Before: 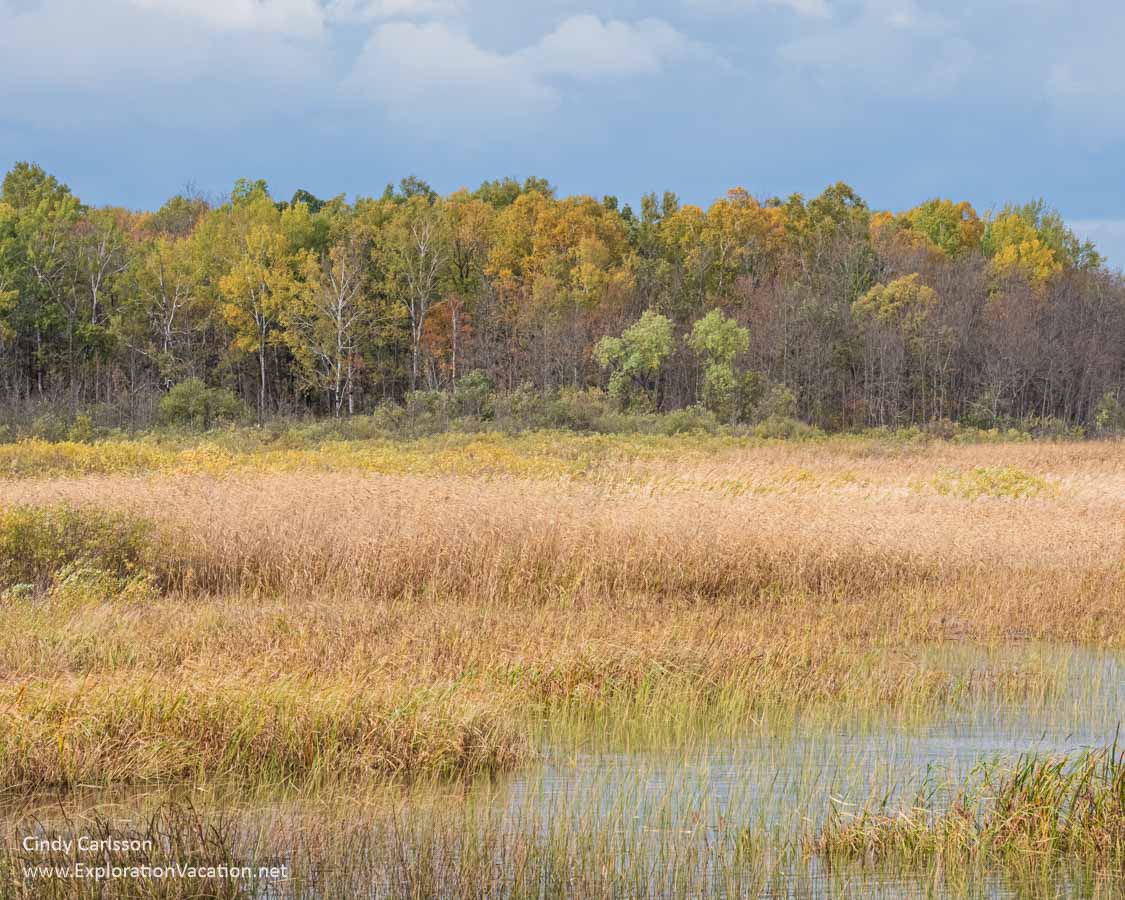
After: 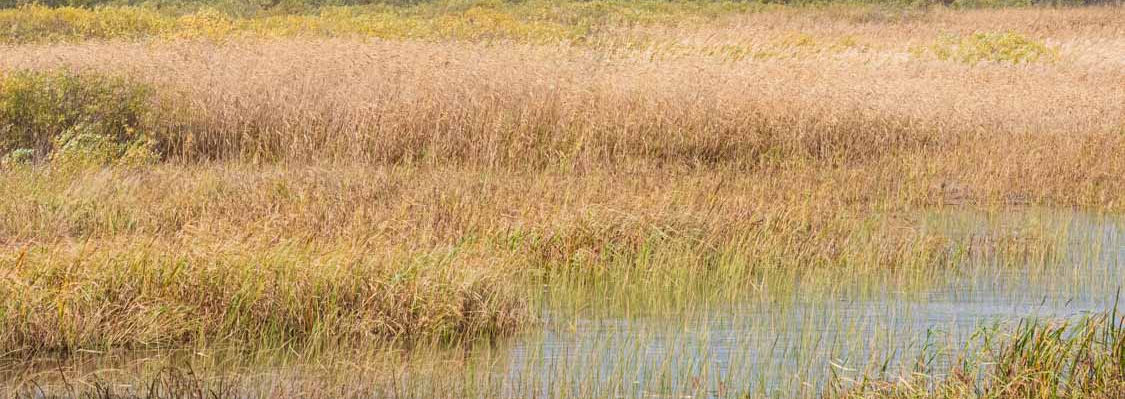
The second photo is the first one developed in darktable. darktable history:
crop and rotate: top 48.409%, bottom 7.204%
